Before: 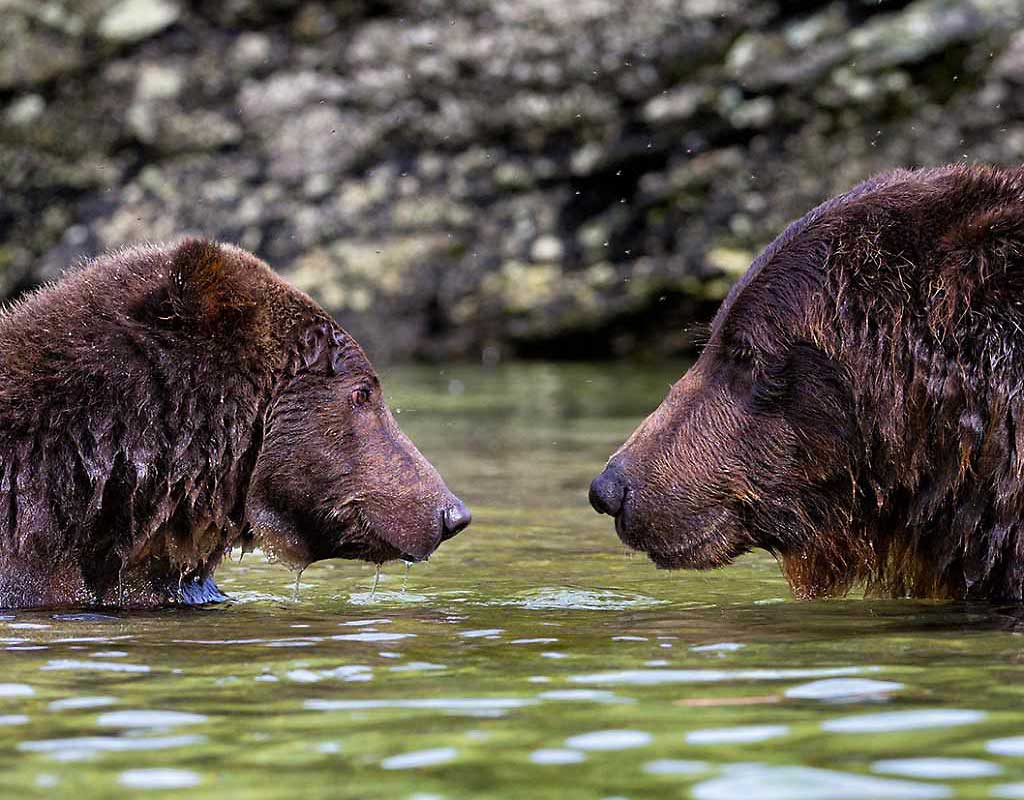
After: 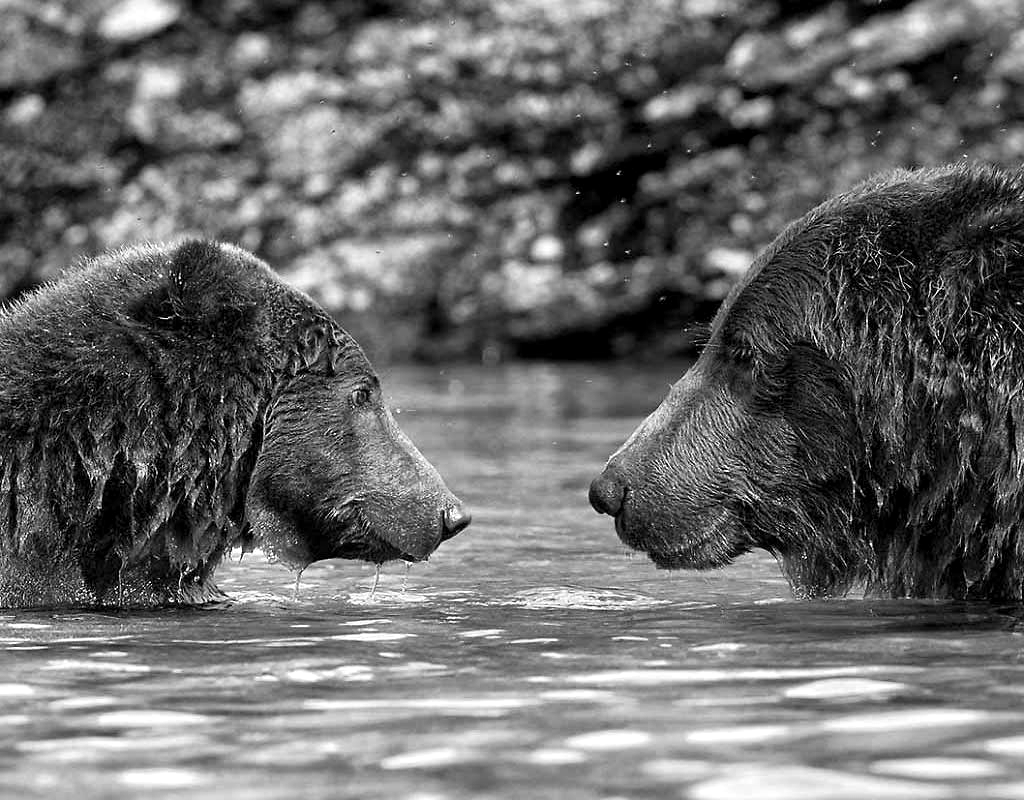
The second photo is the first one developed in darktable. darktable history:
monochrome: a 73.58, b 64.21
local contrast: mode bilateral grid, contrast 20, coarseness 50, detail 120%, midtone range 0.2
color calibration: illuminant custom, x 0.368, y 0.373, temperature 4330.32 K
exposure: exposure 0.564 EV, compensate highlight preservation false
